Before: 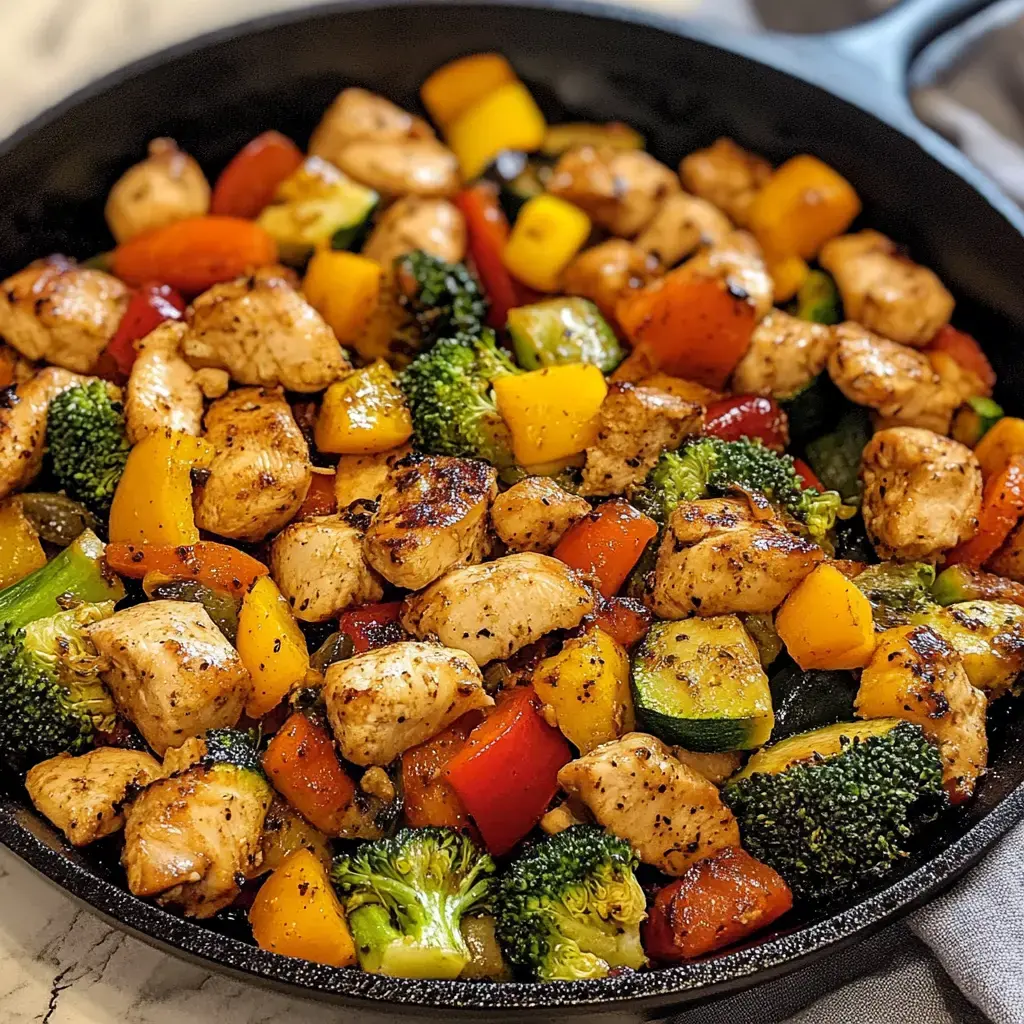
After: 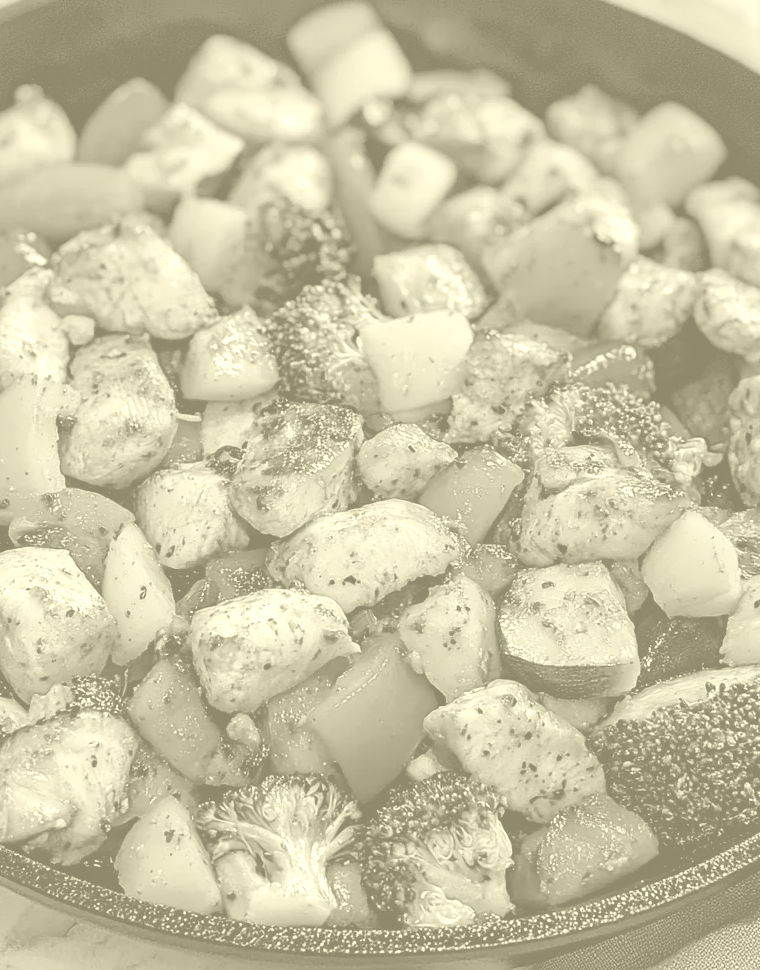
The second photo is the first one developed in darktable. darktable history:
crop and rotate: left 13.15%, top 5.251%, right 12.609%
color correction: highlights a* 19.59, highlights b* 27.49, shadows a* 3.46, shadows b* -17.28, saturation 0.73
colorize: hue 43.2°, saturation 40%, version 1
